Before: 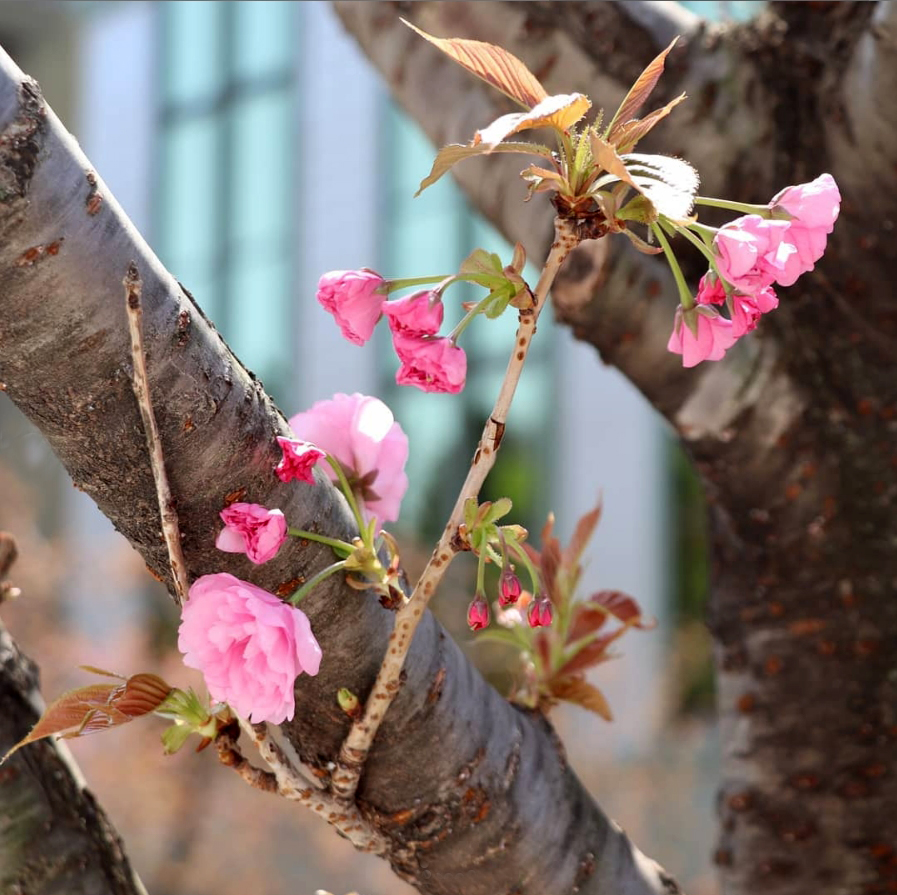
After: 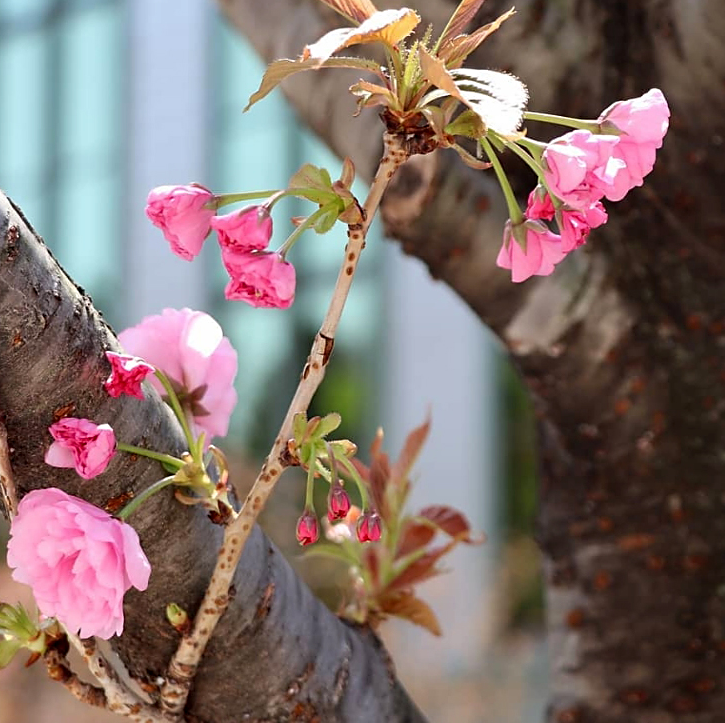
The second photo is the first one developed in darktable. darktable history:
crop: left 19.159%, top 9.58%, bottom 9.58%
sharpen: radius 1.864, amount 0.398, threshold 1.271
